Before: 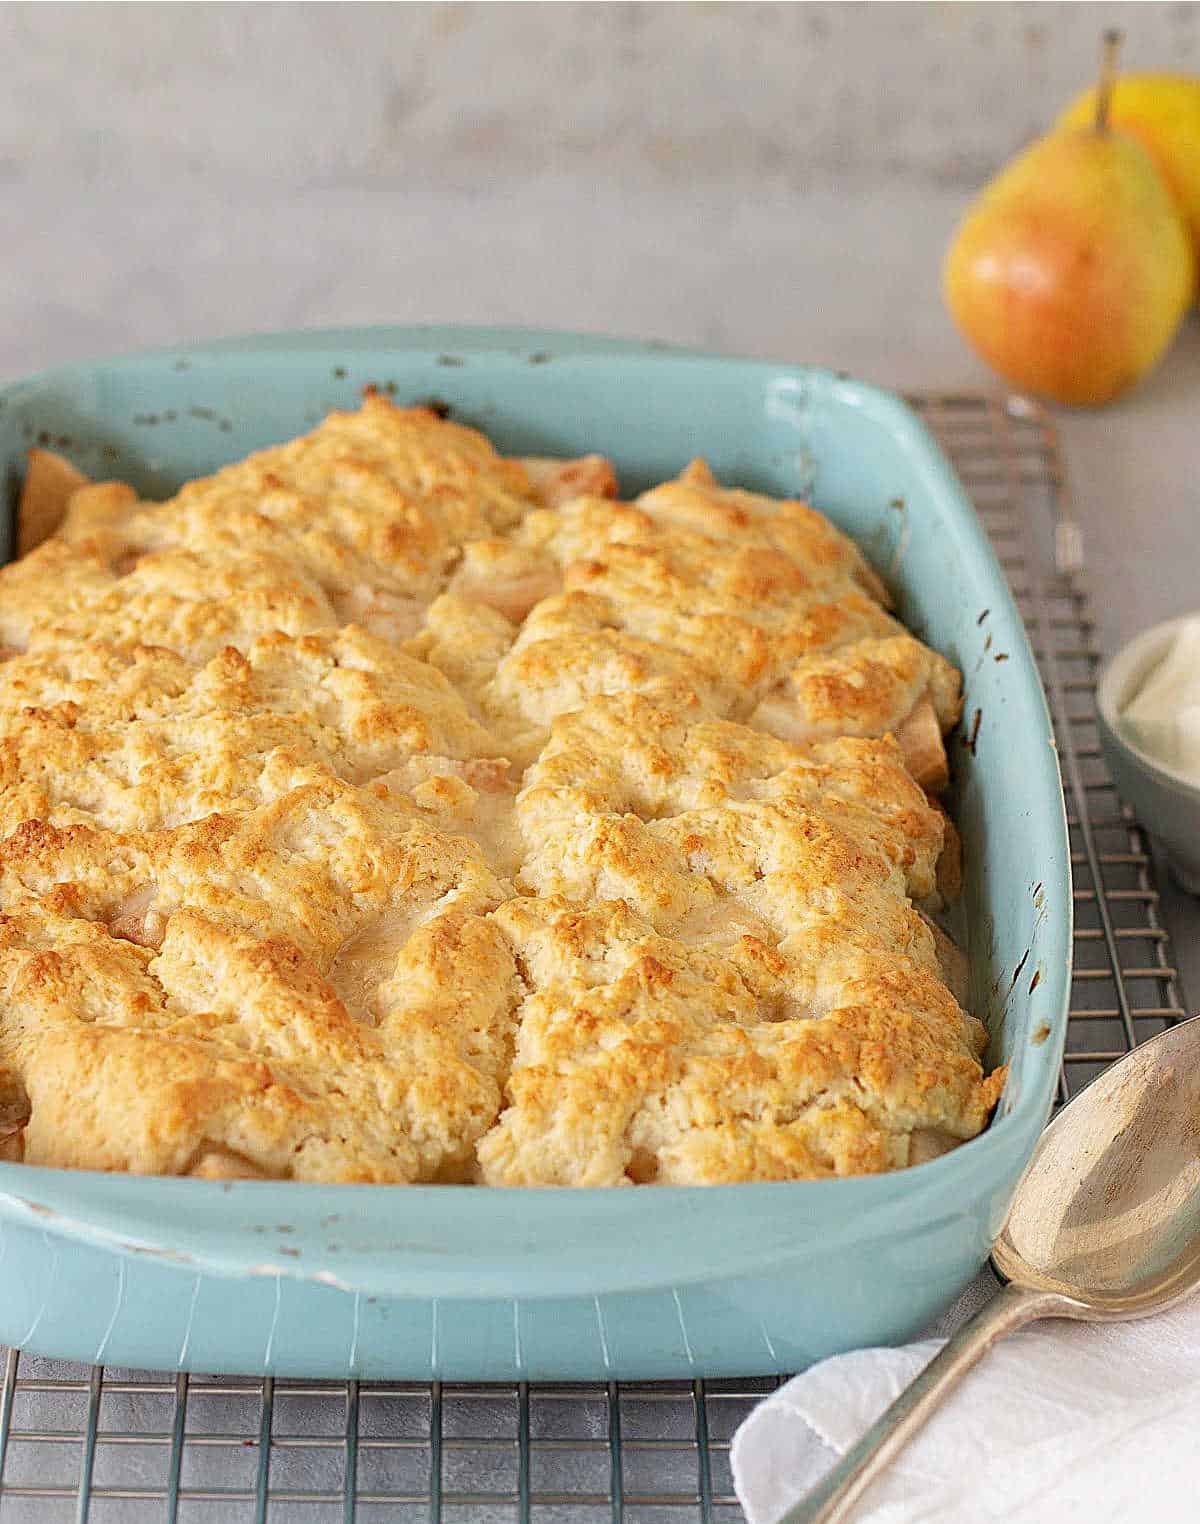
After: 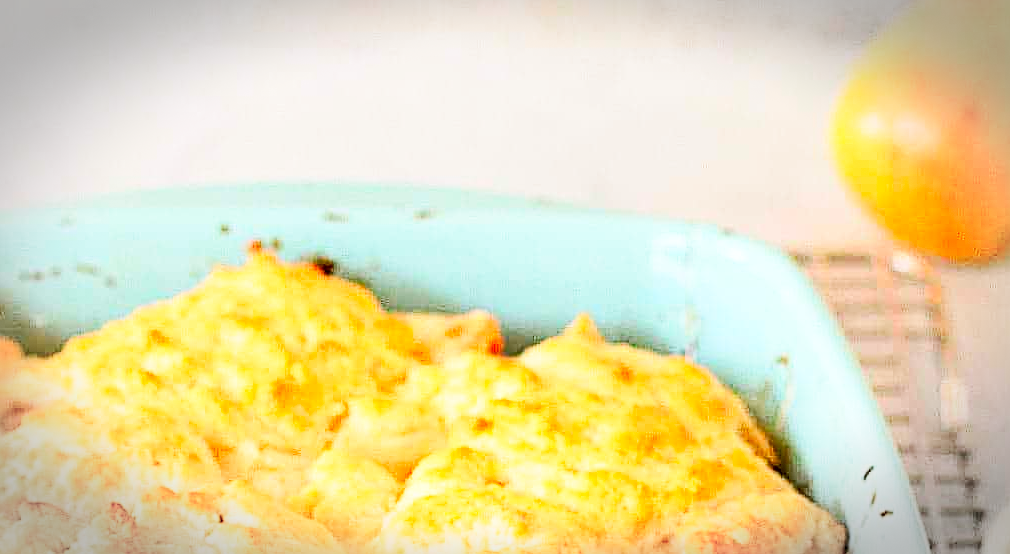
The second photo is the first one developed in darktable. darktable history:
vignetting: saturation -0.649, automatic ratio true, dithering 8-bit output
exposure: compensate highlight preservation false
crop and rotate: left 9.664%, top 9.51%, right 6.106%, bottom 54.098%
contrast brightness saturation: contrast 0.239, brightness 0.267, saturation 0.386
sharpen: radius 1.95
base curve: curves: ch0 [(0, 0) (0.005, 0.002) (0.15, 0.3) (0.4, 0.7) (0.75, 0.95) (1, 1)], preserve colors none
color correction: highlights a* -0.455, highlights b* 0.174, shadows a* 4.32, shadows b* 20.27
